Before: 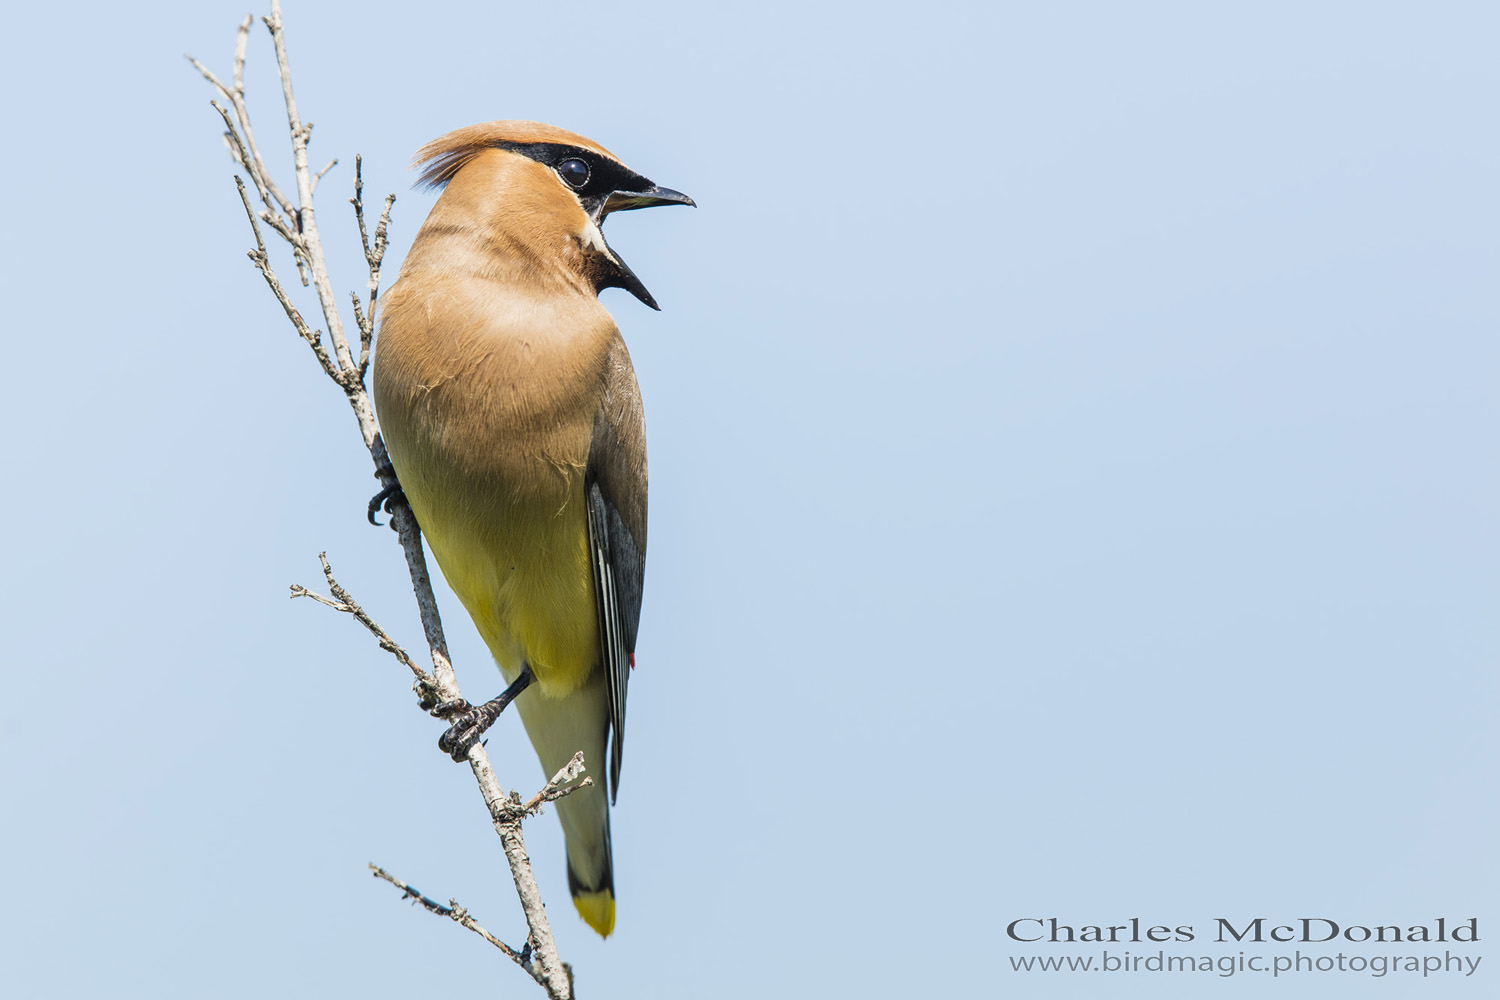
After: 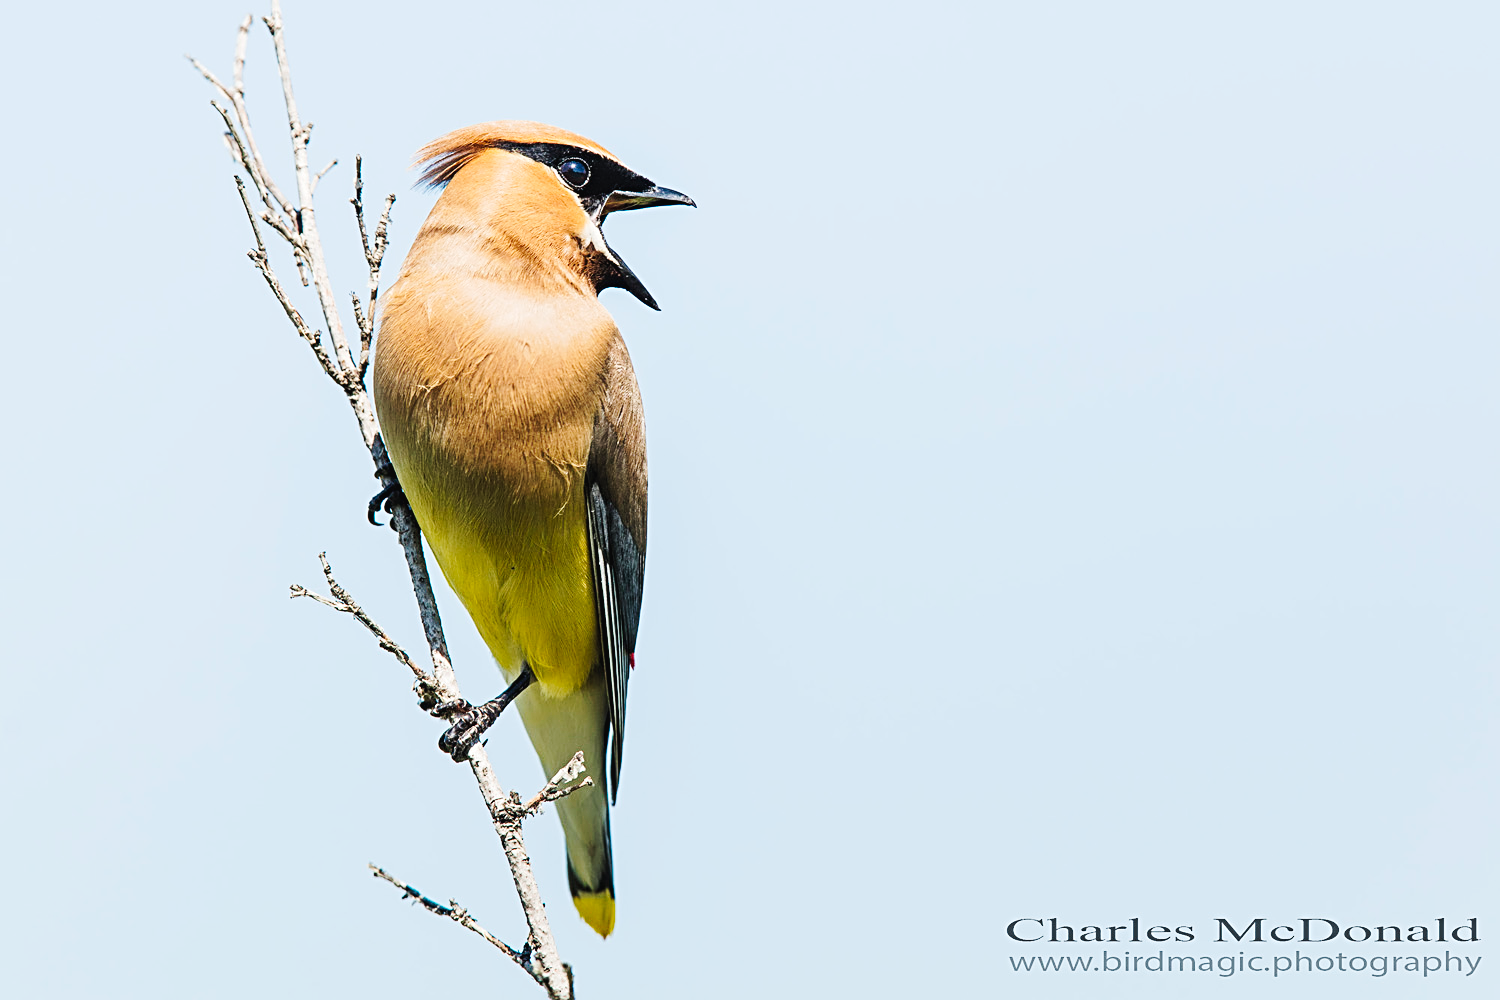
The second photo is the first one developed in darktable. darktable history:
sharpen: radius 3.11
tone curve: curves: ch0 [(0, 0.023) (0.103, 0.087) (0.295, 0.297) (0.445, 0.531) (0.553, 0.665) (0.735, 0.843) (0.994, 1)]; ch1 [(0, 0) (0.414, 0.395) (0.447, 0.447) (0.485, 0.495) (0.512, 0.523) (0.542, 0.581) (0.581, 0.632) (0.646, 0.715) (1, 1)]; ch2 [(0, 0) (0.369, 0.388) (0.449, 0.431) (0.478, 0.471) (0.516, 0.517) (0.579, 0.624) (0.674, 0.775) (1, 1)], preserve colors none
